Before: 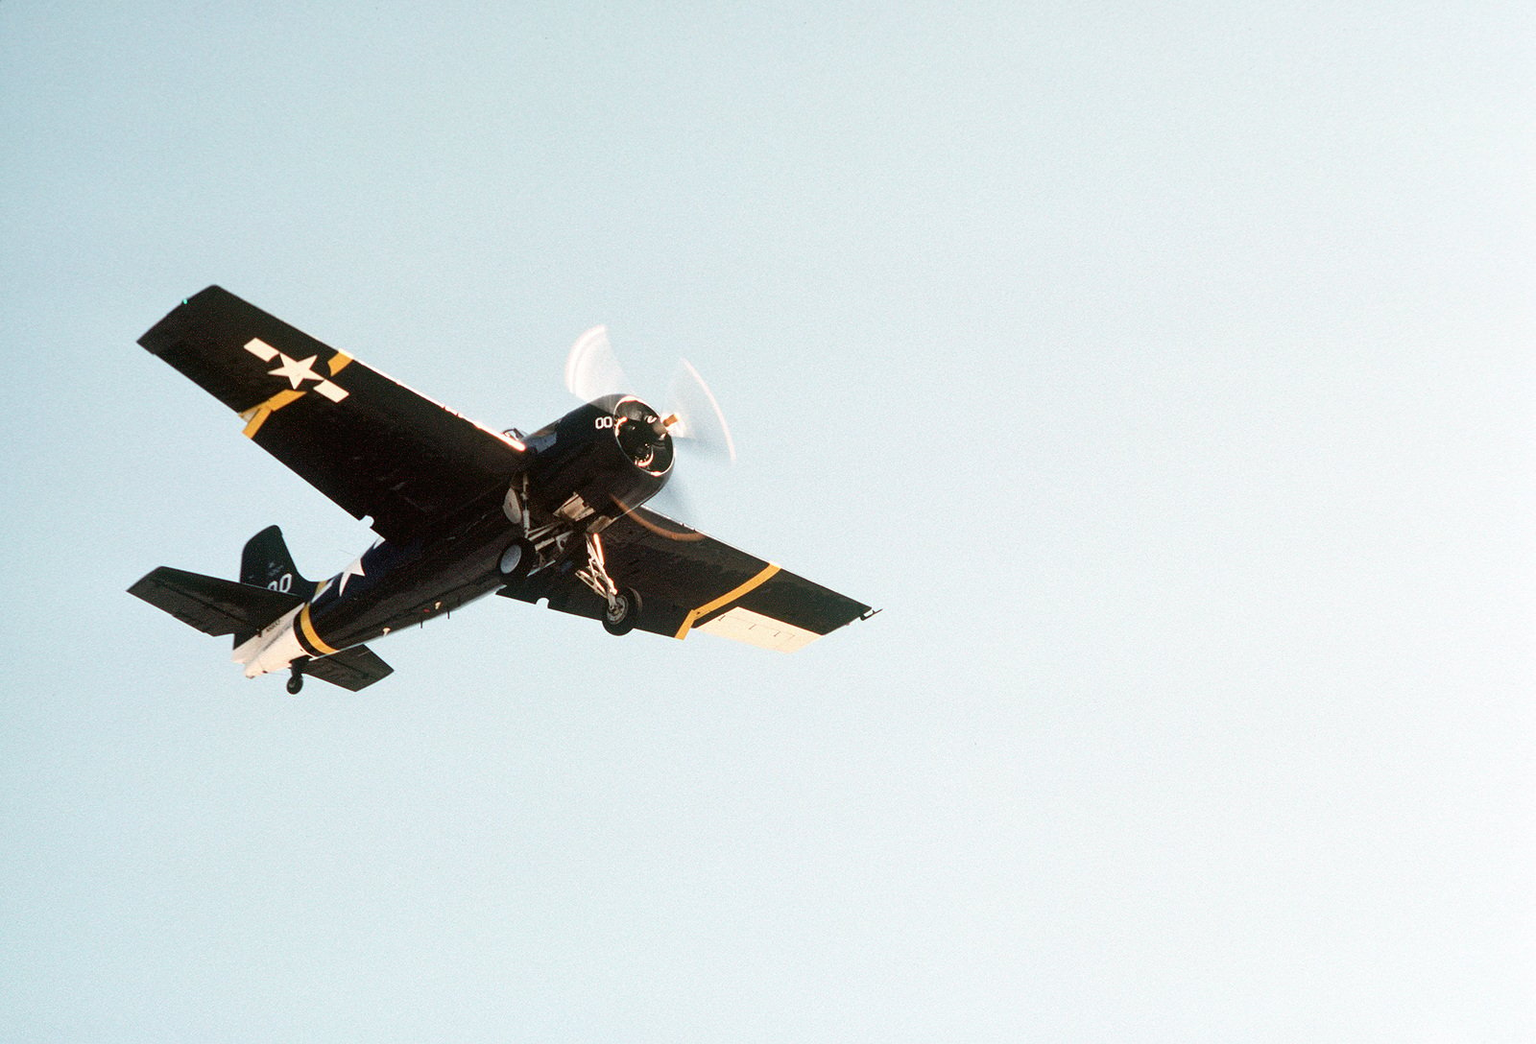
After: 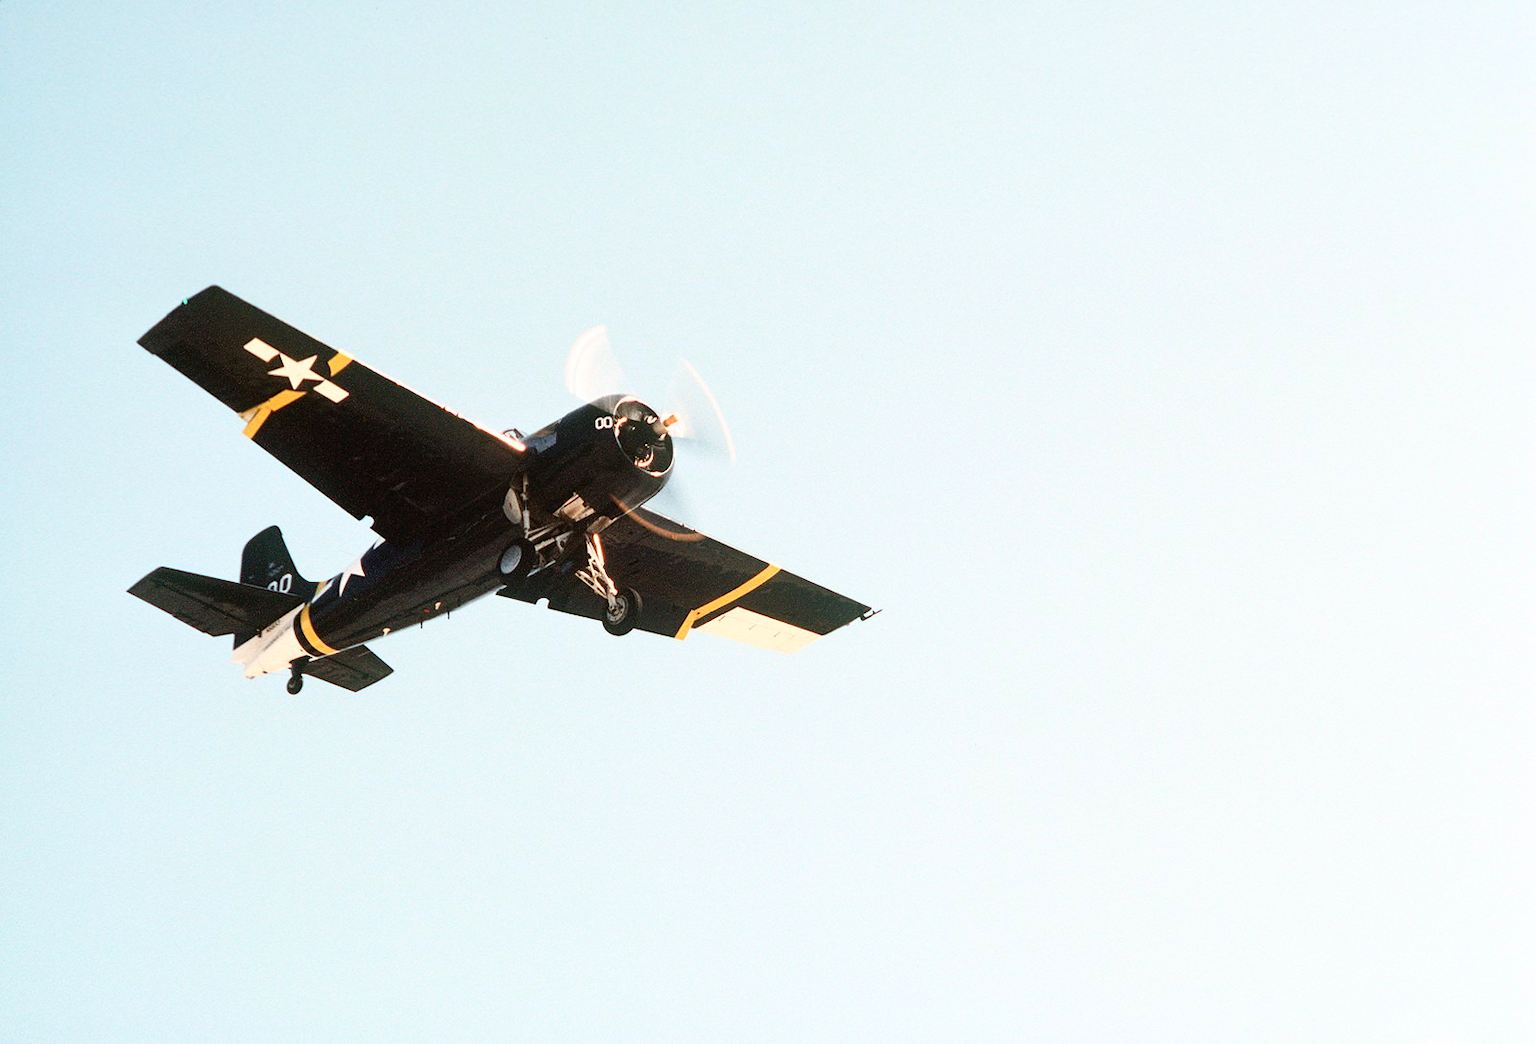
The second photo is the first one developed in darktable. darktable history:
contrast brightness saturation: contrast 0.2, brightness 0.15, saturation 0.14
